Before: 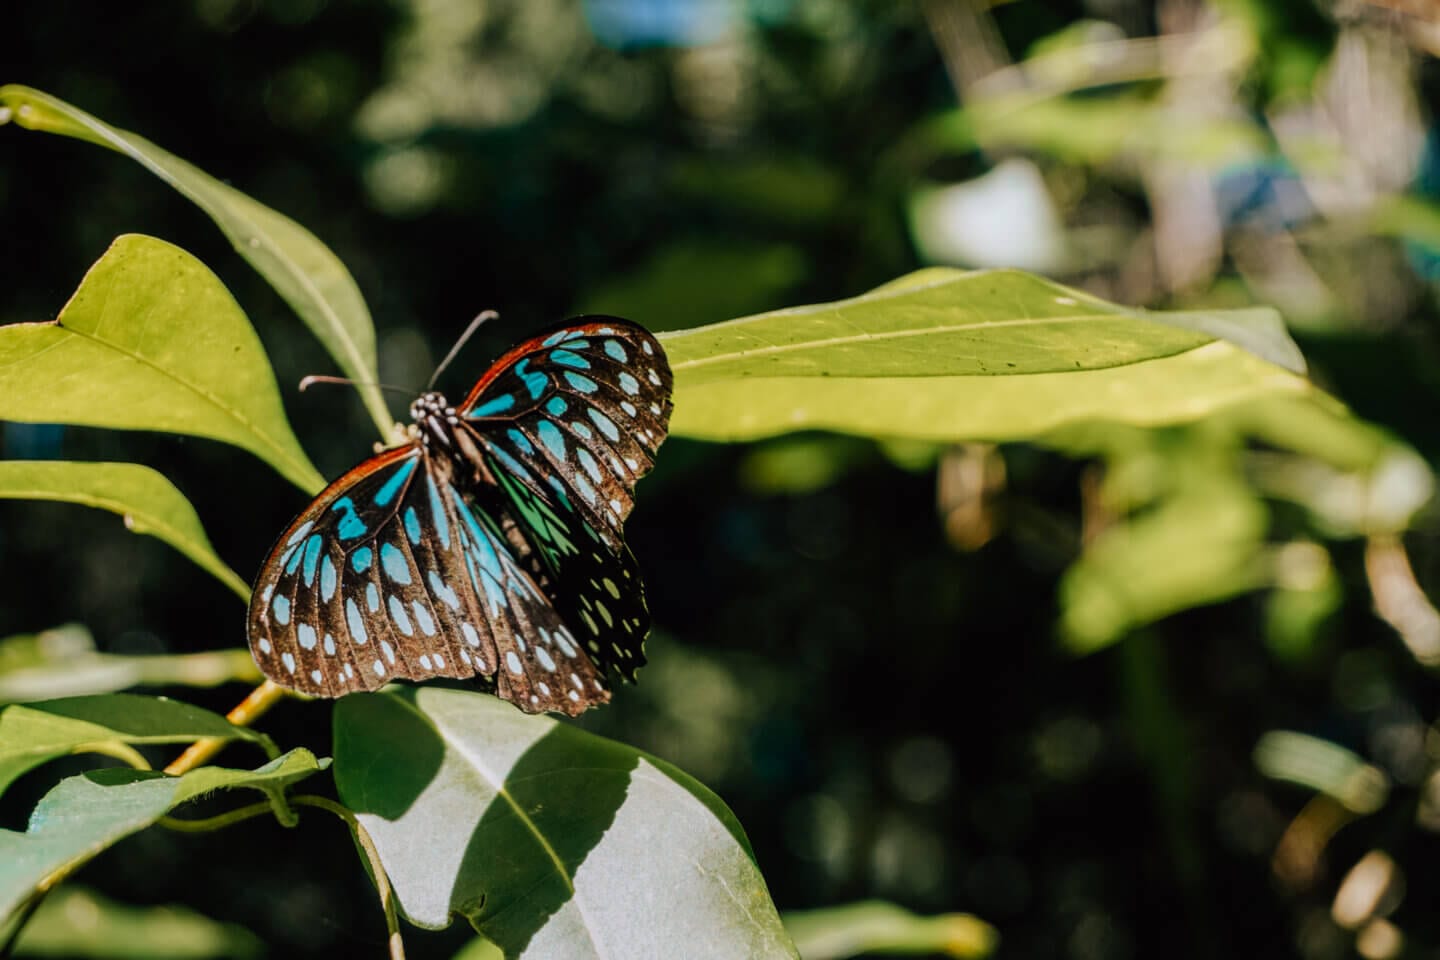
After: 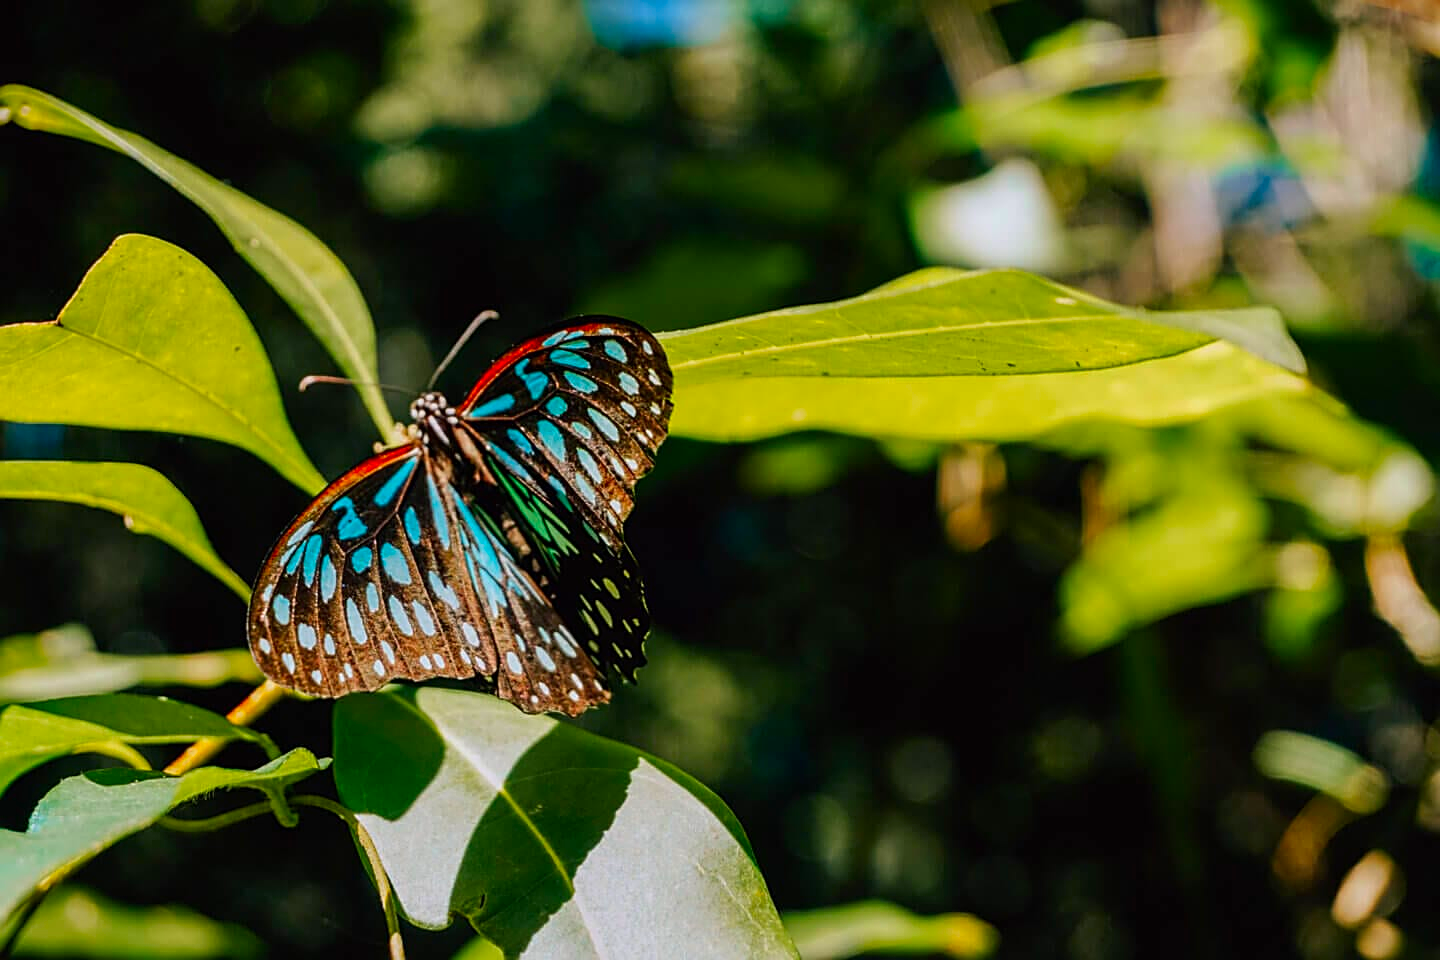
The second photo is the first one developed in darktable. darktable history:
contrast brightness saturation: saturation 0.5
sharpen: on, module defaults
